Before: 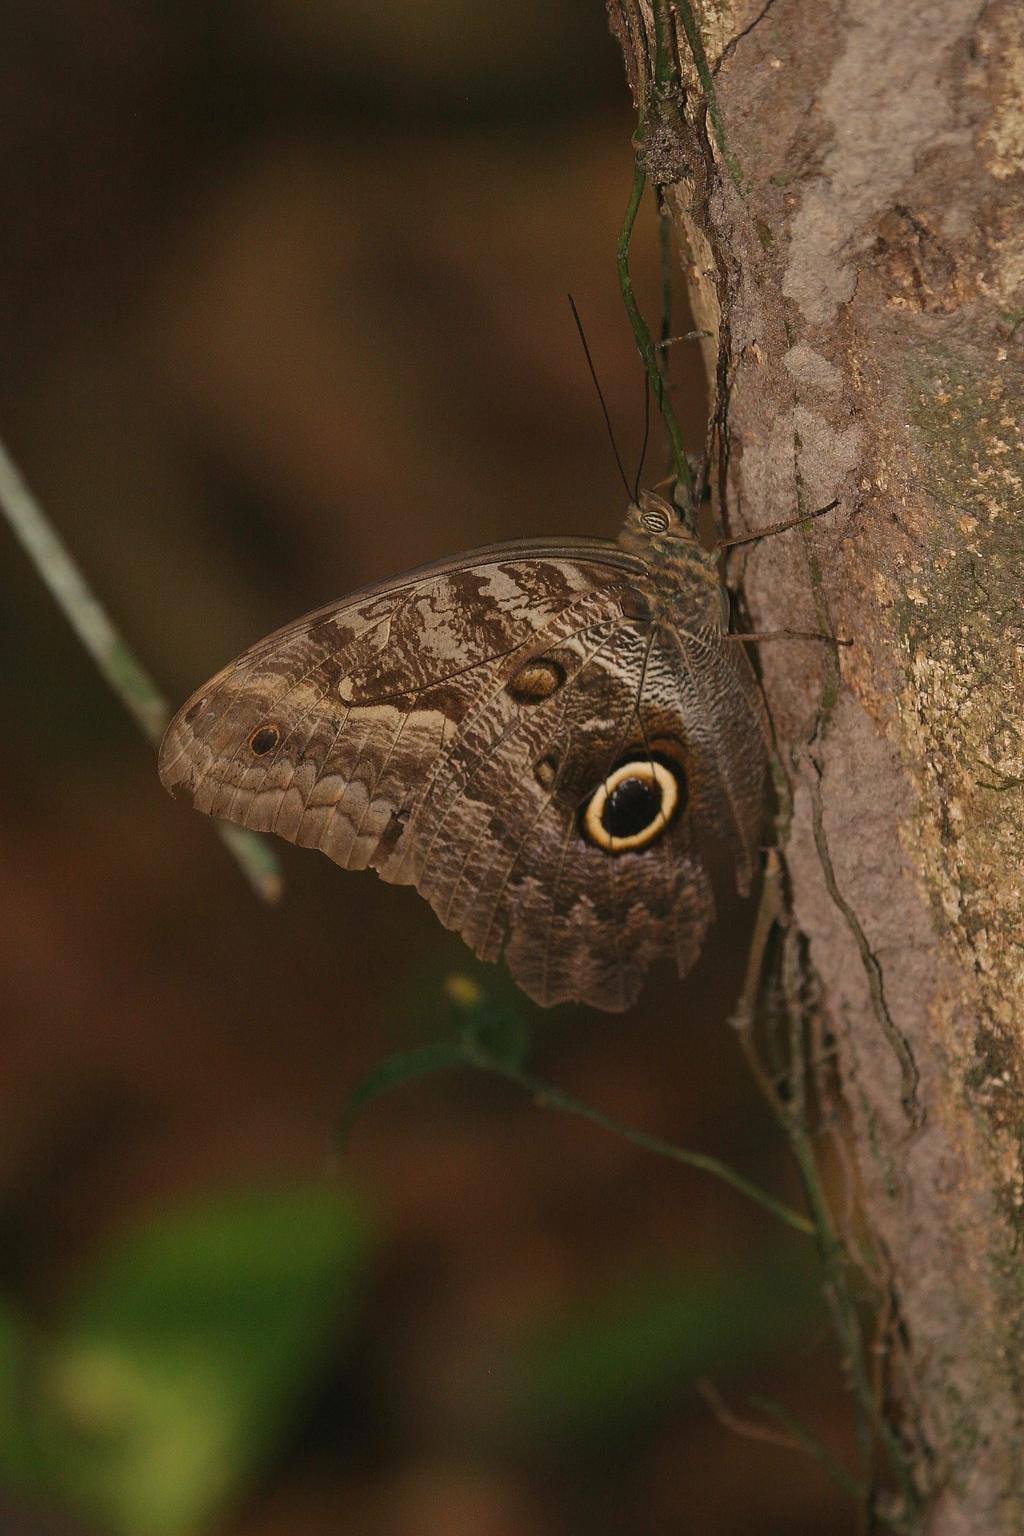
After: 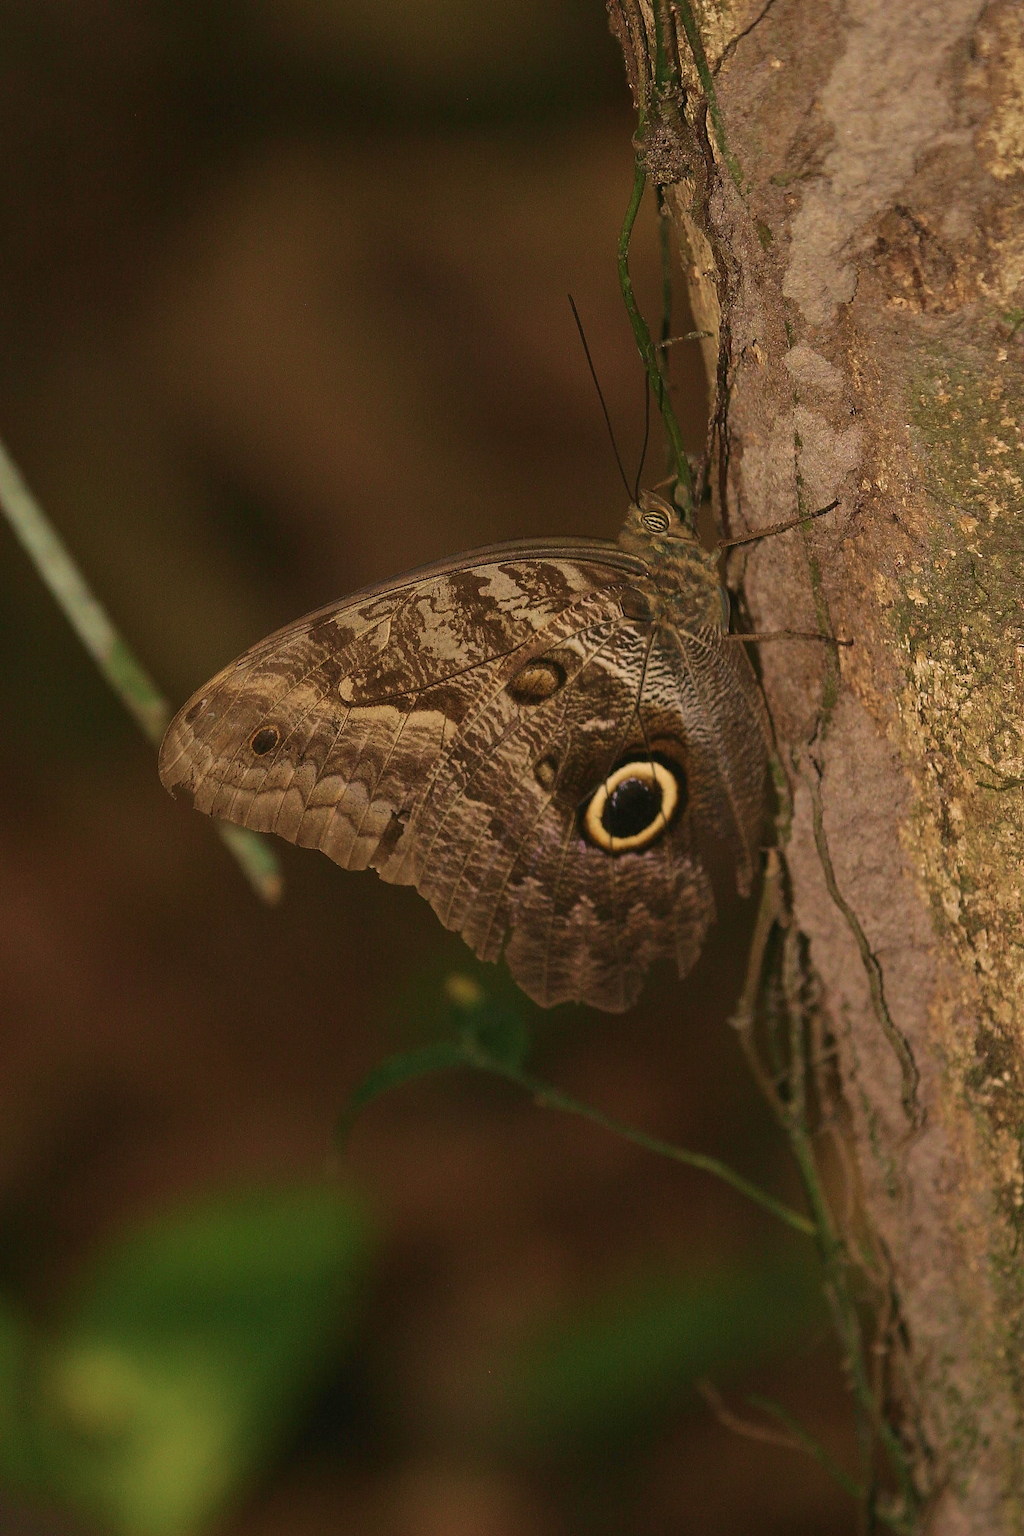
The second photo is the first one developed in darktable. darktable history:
tone equalizer: on, module defaults
velvia: strength 50%
